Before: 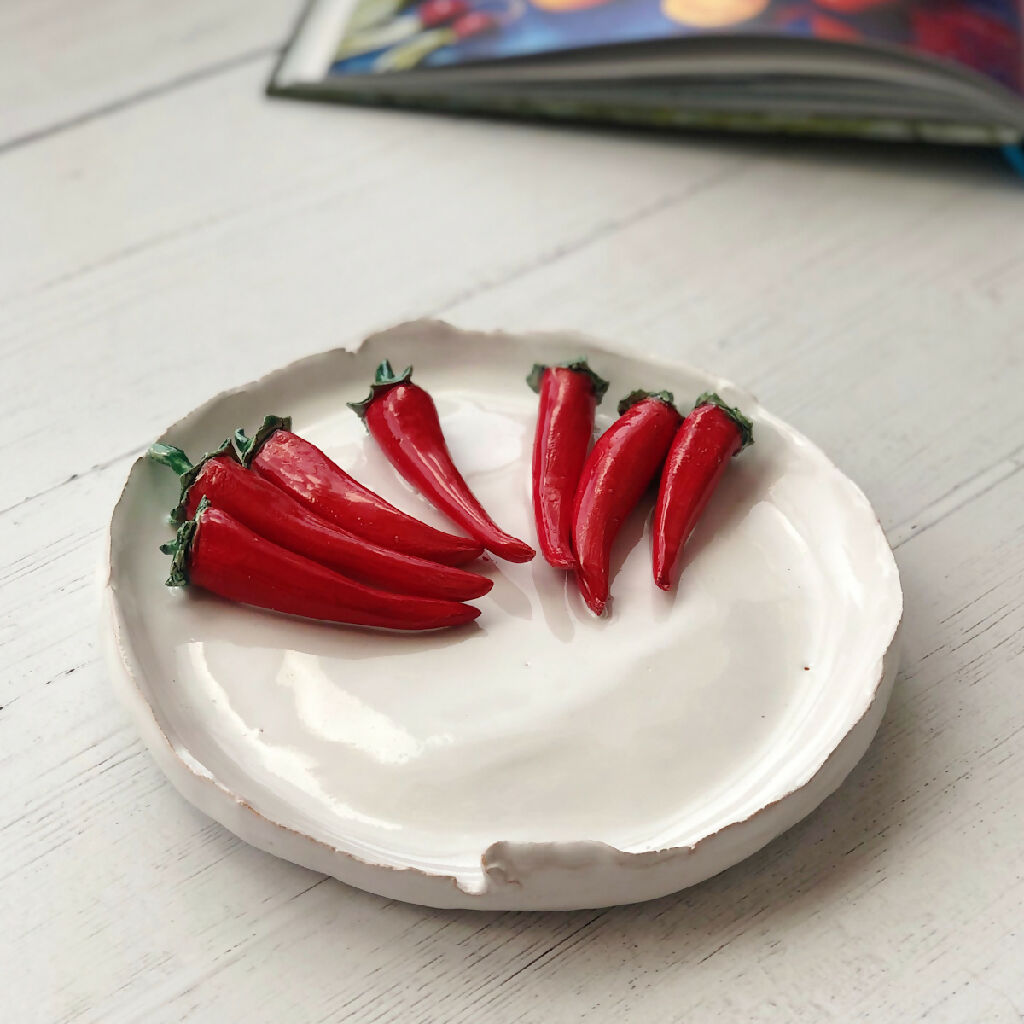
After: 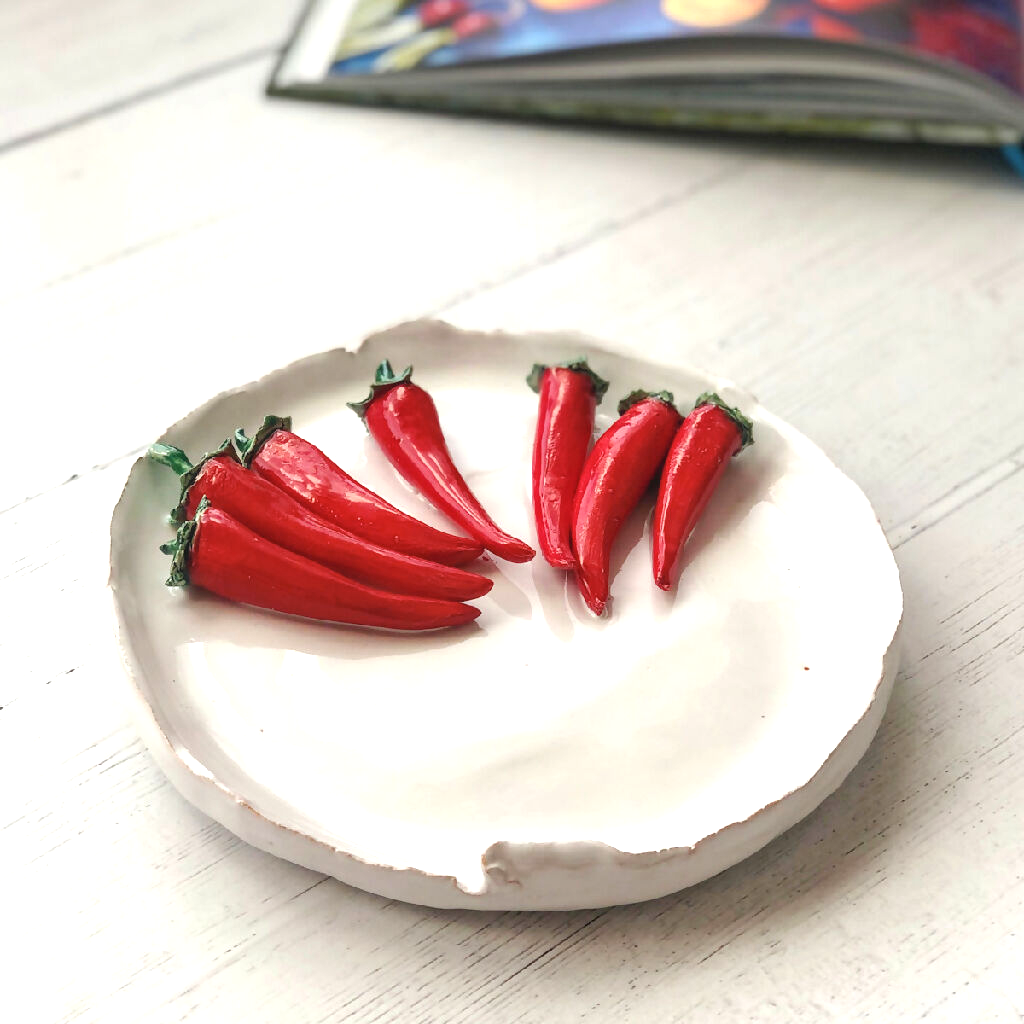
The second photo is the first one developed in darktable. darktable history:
local contrast: detail 110%
exposure: exposure 0.6 EV, compensate highlight preservation false
